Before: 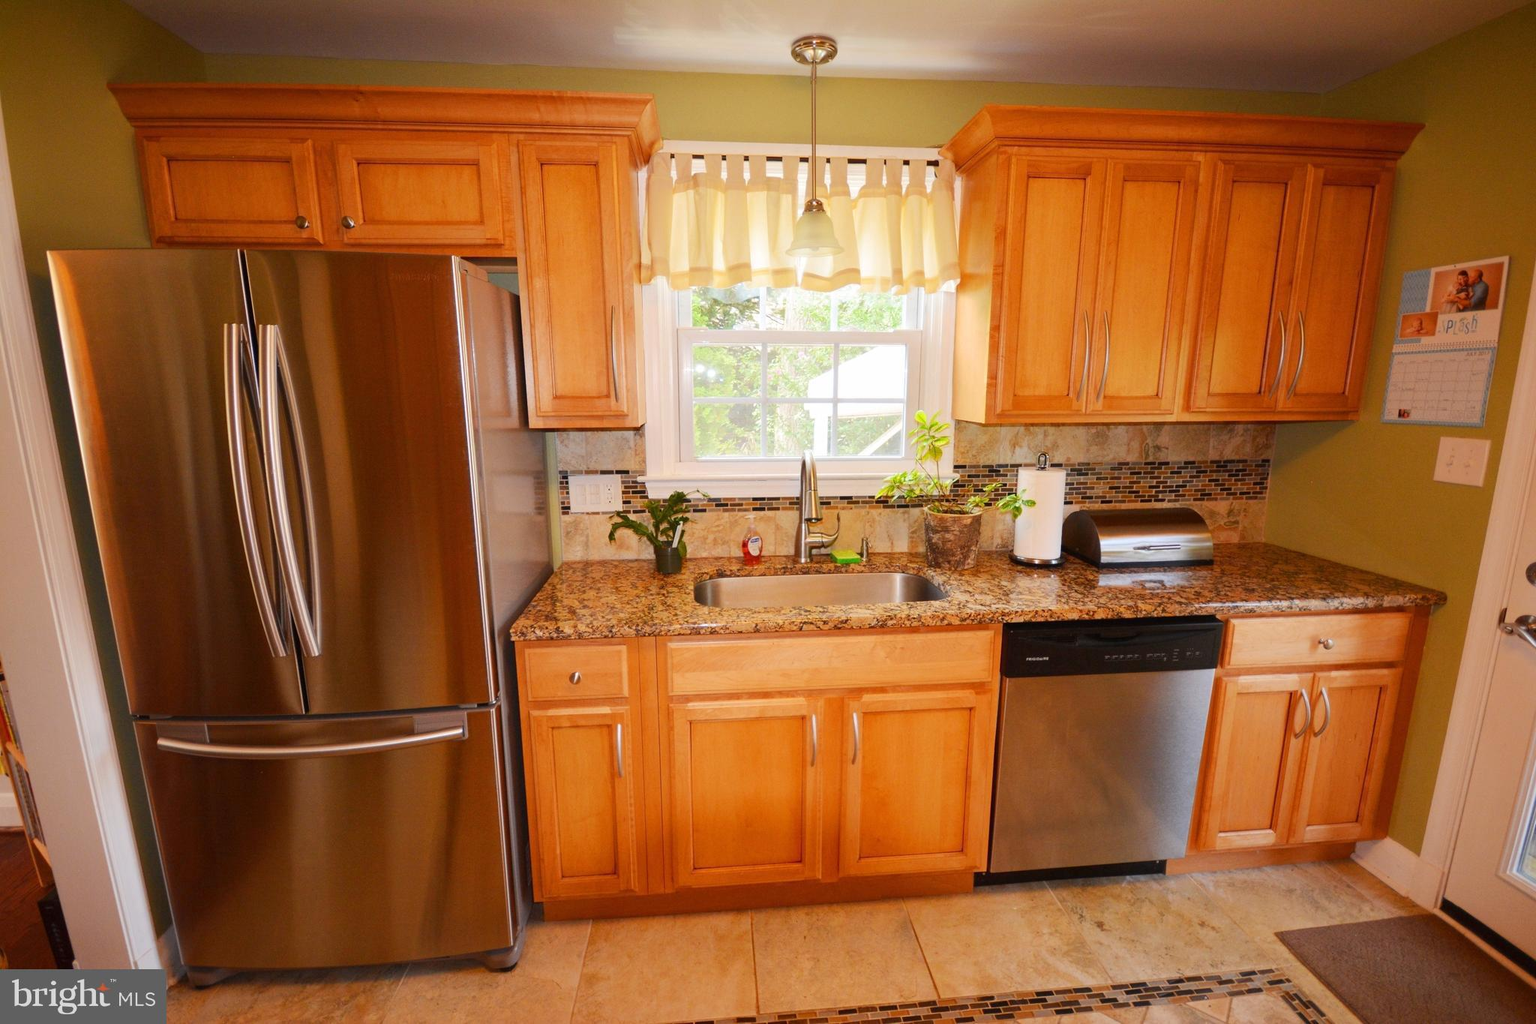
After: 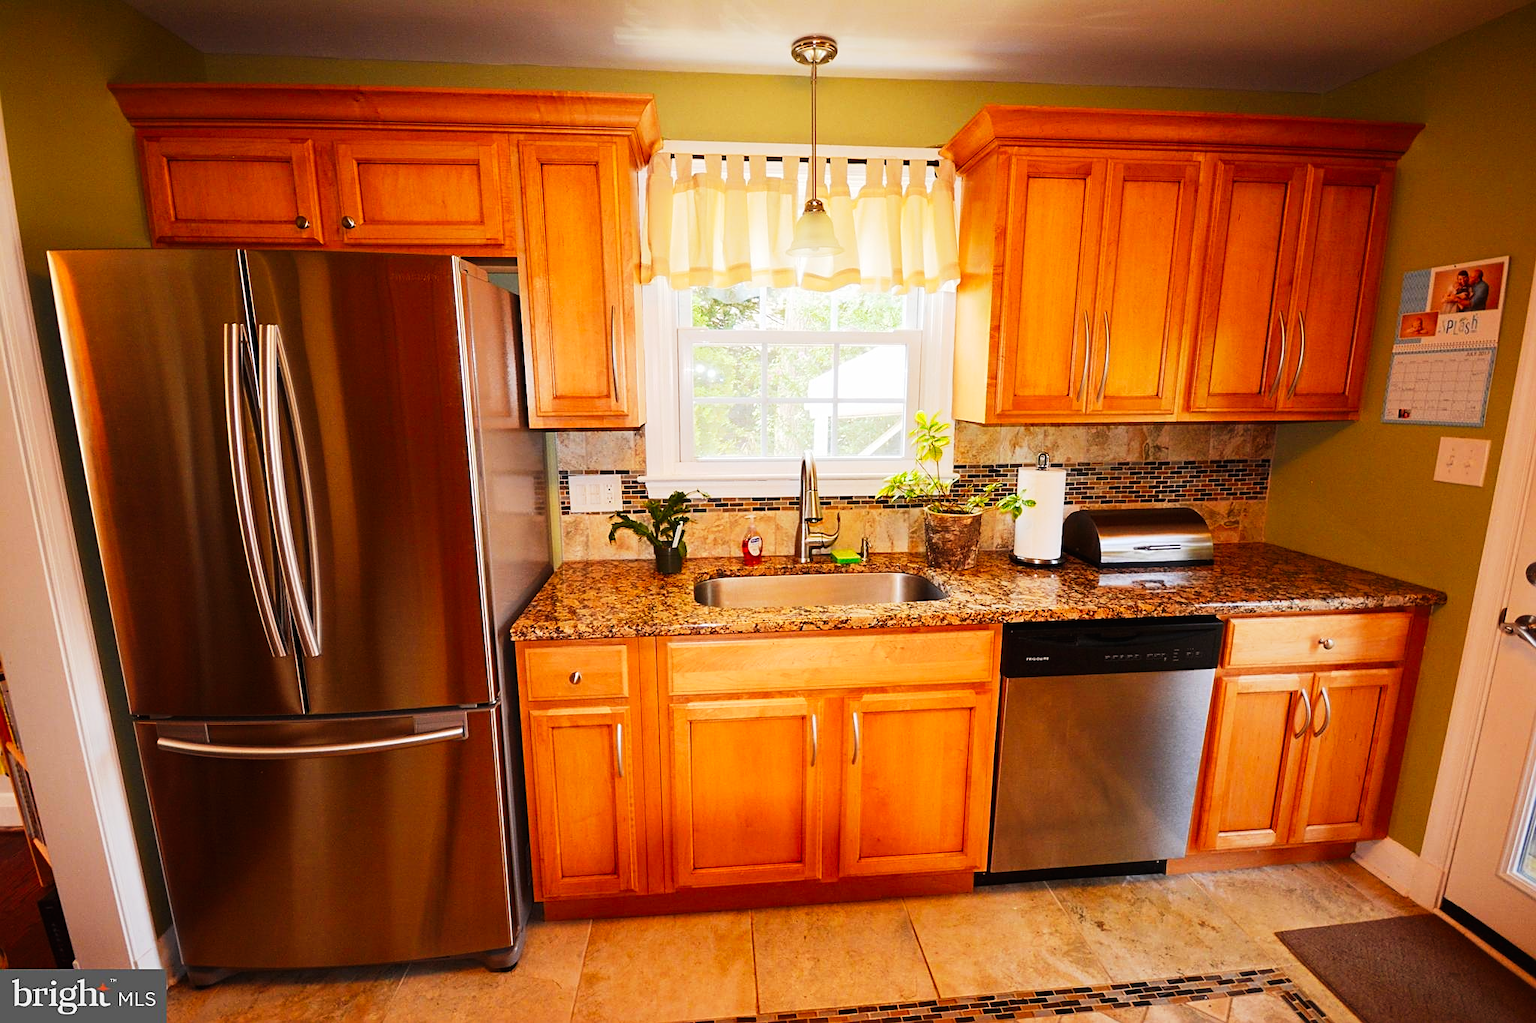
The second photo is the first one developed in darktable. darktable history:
tone curve: curves: ch0 [(0, 0) (0.003, 0.008) (0.011, 0.008) (0.025, 0.011) (0.044, 0.017) (0.069, 0.029) (0.1, 0.045) (0.136, 0.067) (0.177, 0.103) (0.224, 0.151) (0.277, 0.21) (0.335, 0.285) (0.399, 0.37) (0.468, 0.462) (0.543, 0.568) (0.623, 0.679) (0.709, 0.79) (0.801, 0.876) (0.898, 0.936) (1, 1)], preserve colors none
sharpen: on, module defaults
